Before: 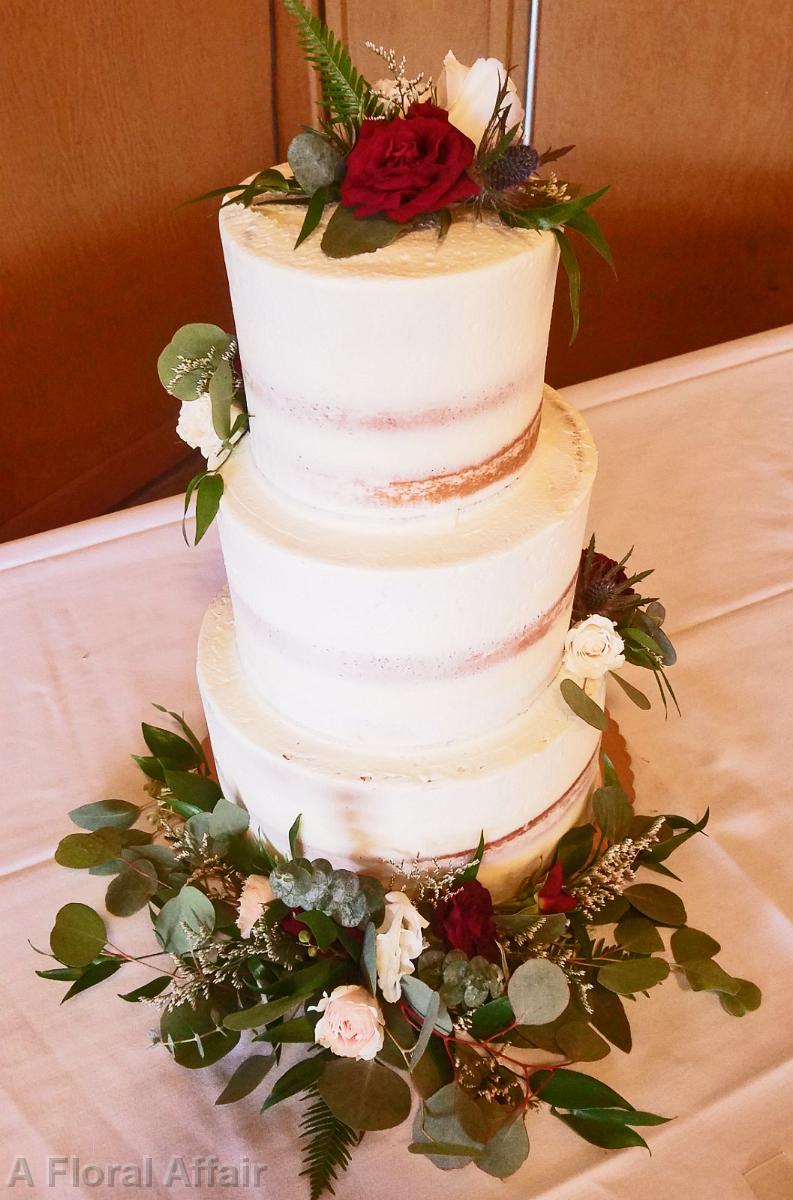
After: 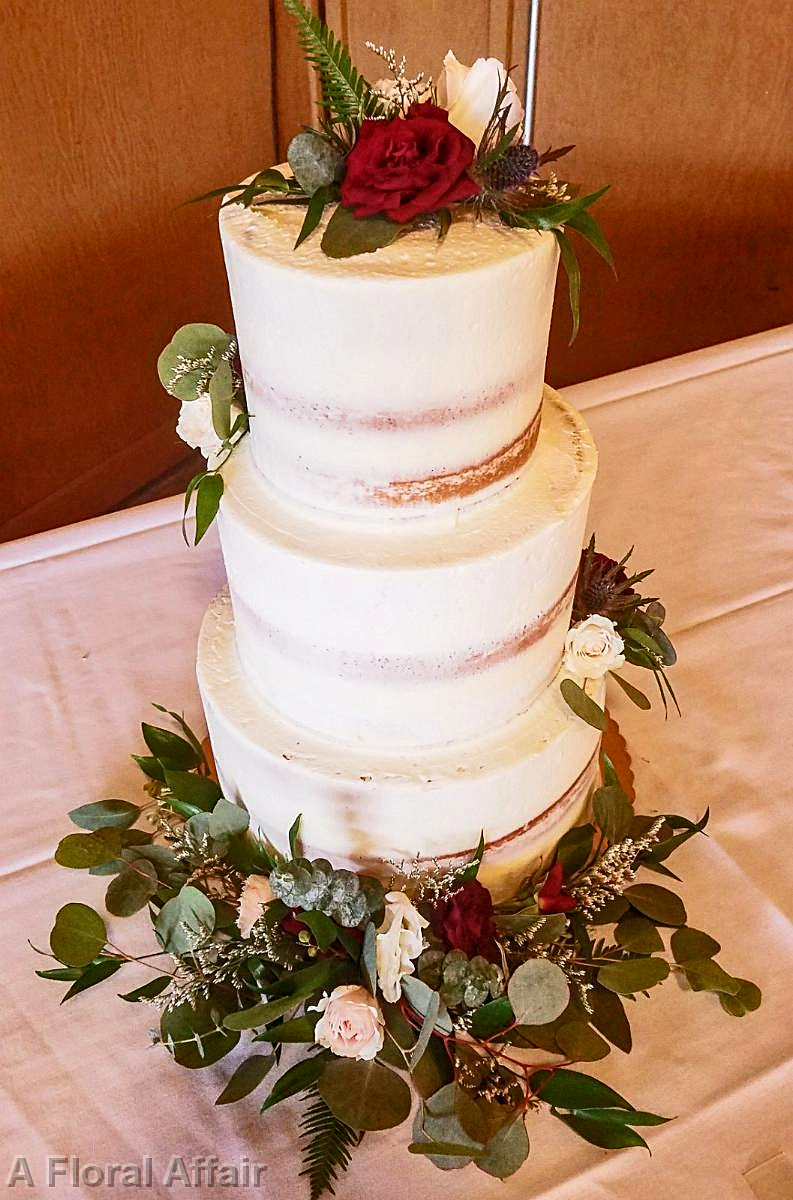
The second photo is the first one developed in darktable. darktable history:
local contrast: detail 130%
haze removal: compatibility mode true, adaptive false
white balance: emerald 1
sharpen: on, module defaults
